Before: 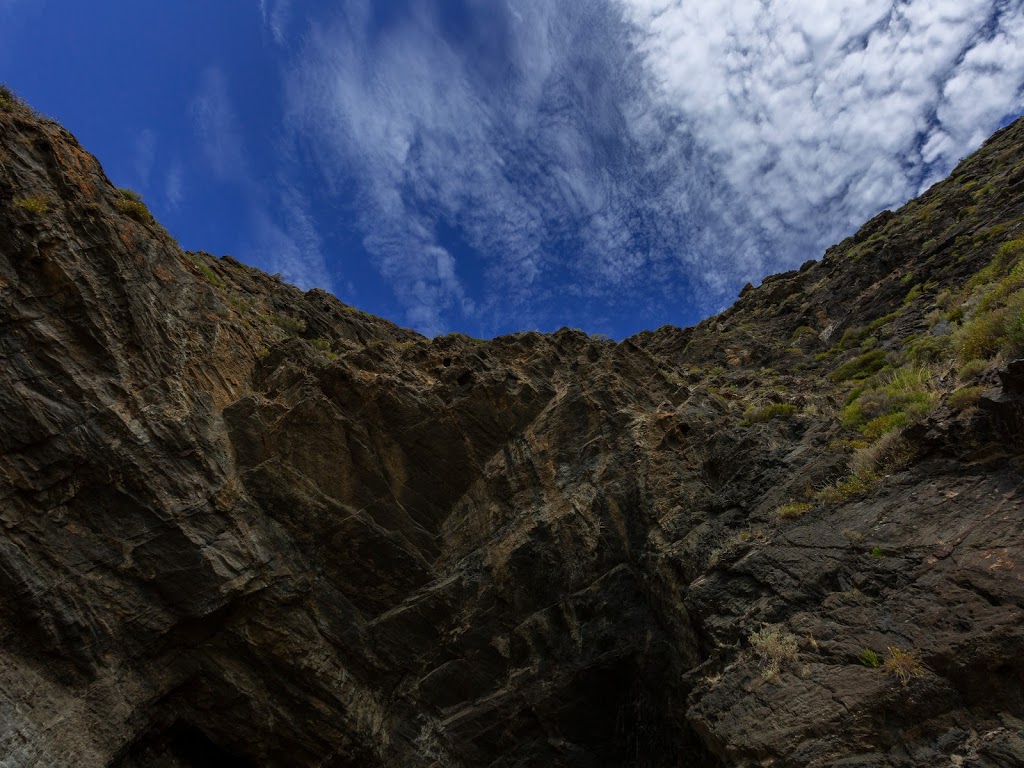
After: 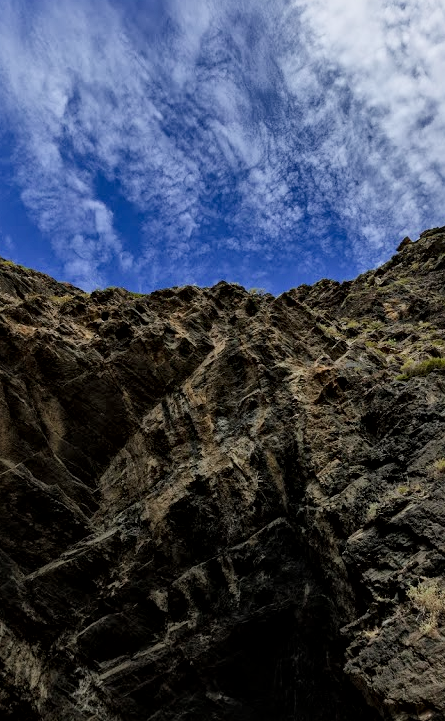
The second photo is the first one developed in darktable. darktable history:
exposure: black level correction 0, exposure 0.889 EV, compensate highlight preservation false
crop: left 33.485%, top 6.024%, right 22.748%
local contrast: mode bilateral grid, contrast 20, coarseness 19, detail 163%, midtone range 0.2
filmic rgb: black relative exposure -7.65 EV, white relative exposure 4.56 EV, hardness 3.61
